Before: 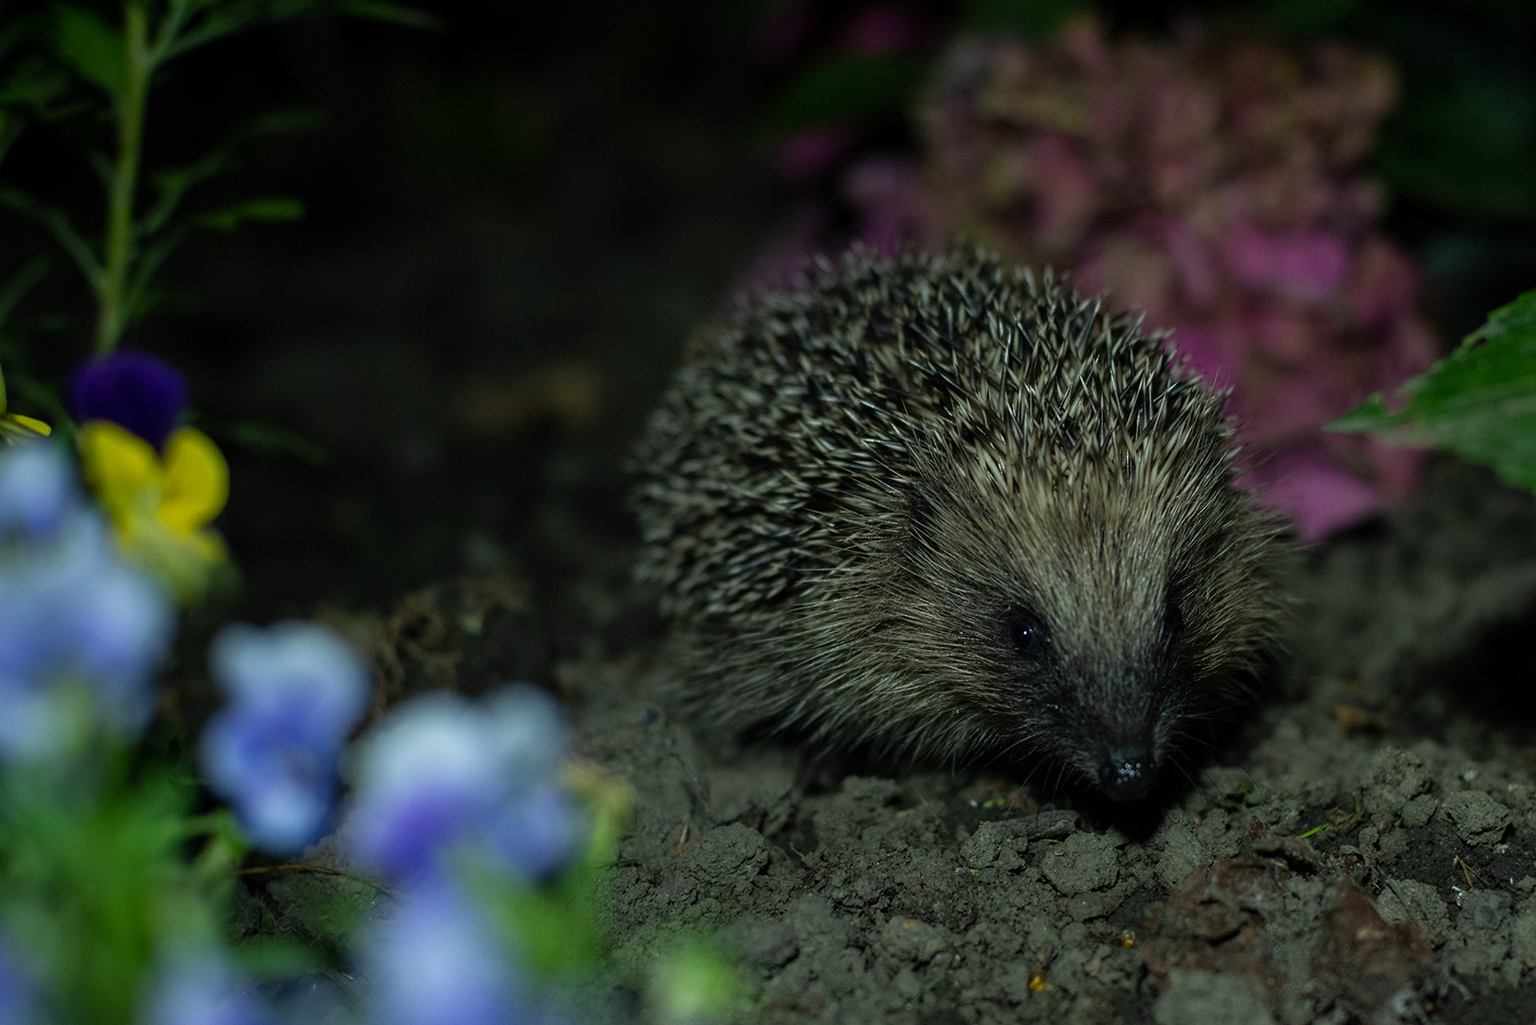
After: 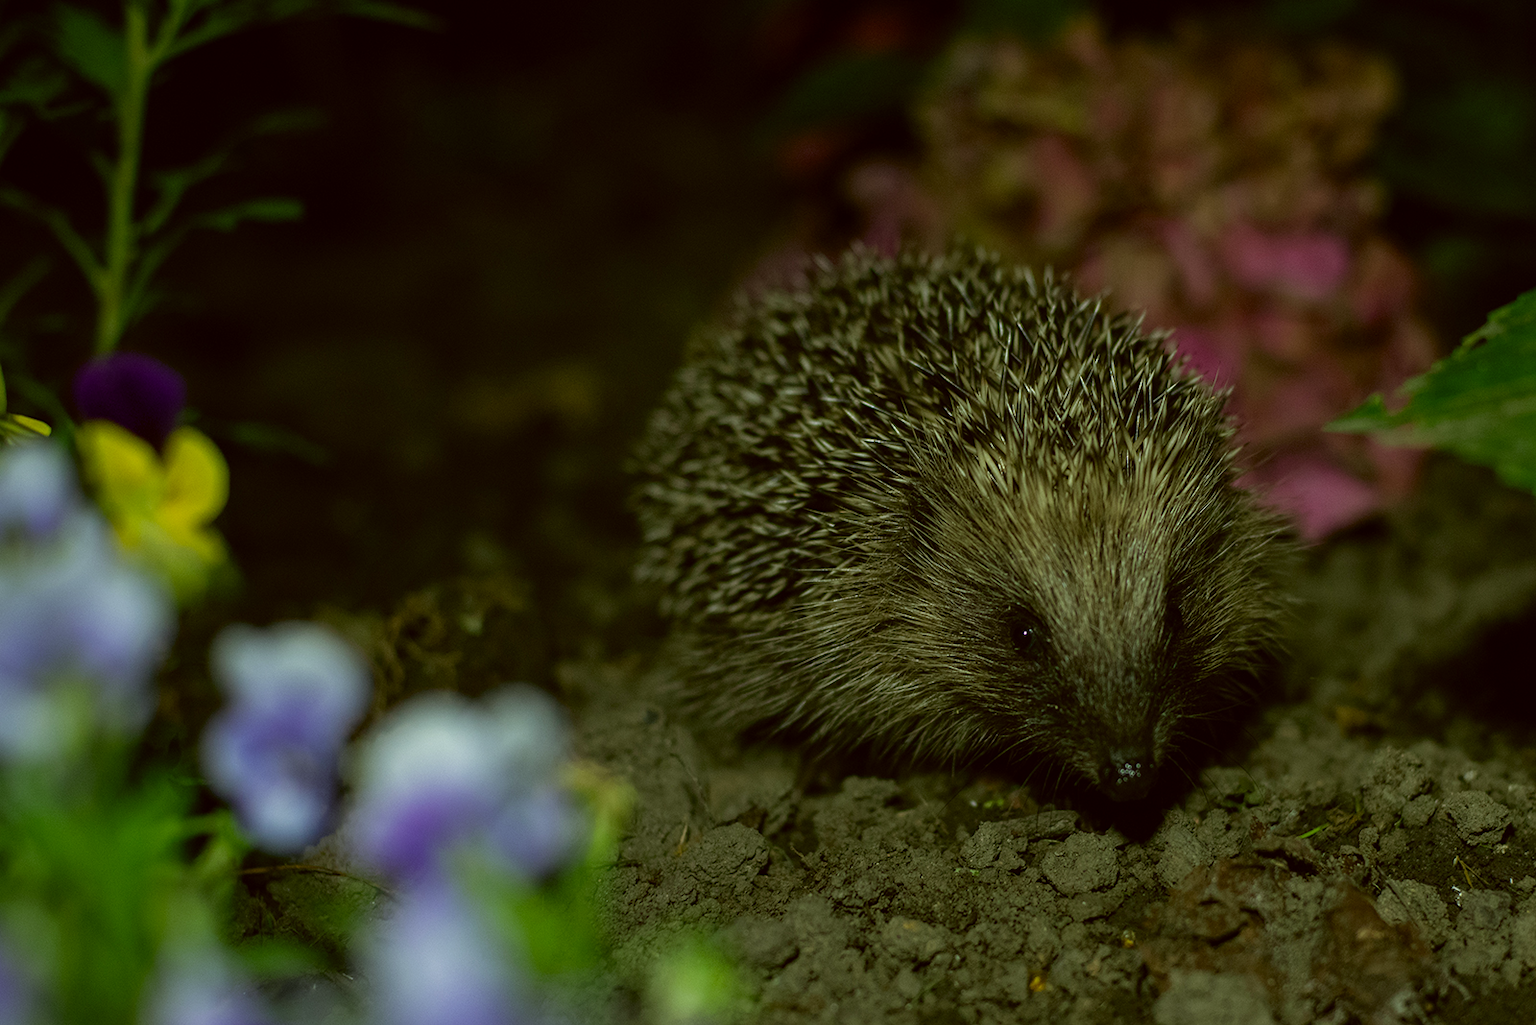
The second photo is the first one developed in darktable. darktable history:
color correction: highlights a* -1.41, highlights b* 10.41, shadows a* 0.603, shadows b* 19.94
